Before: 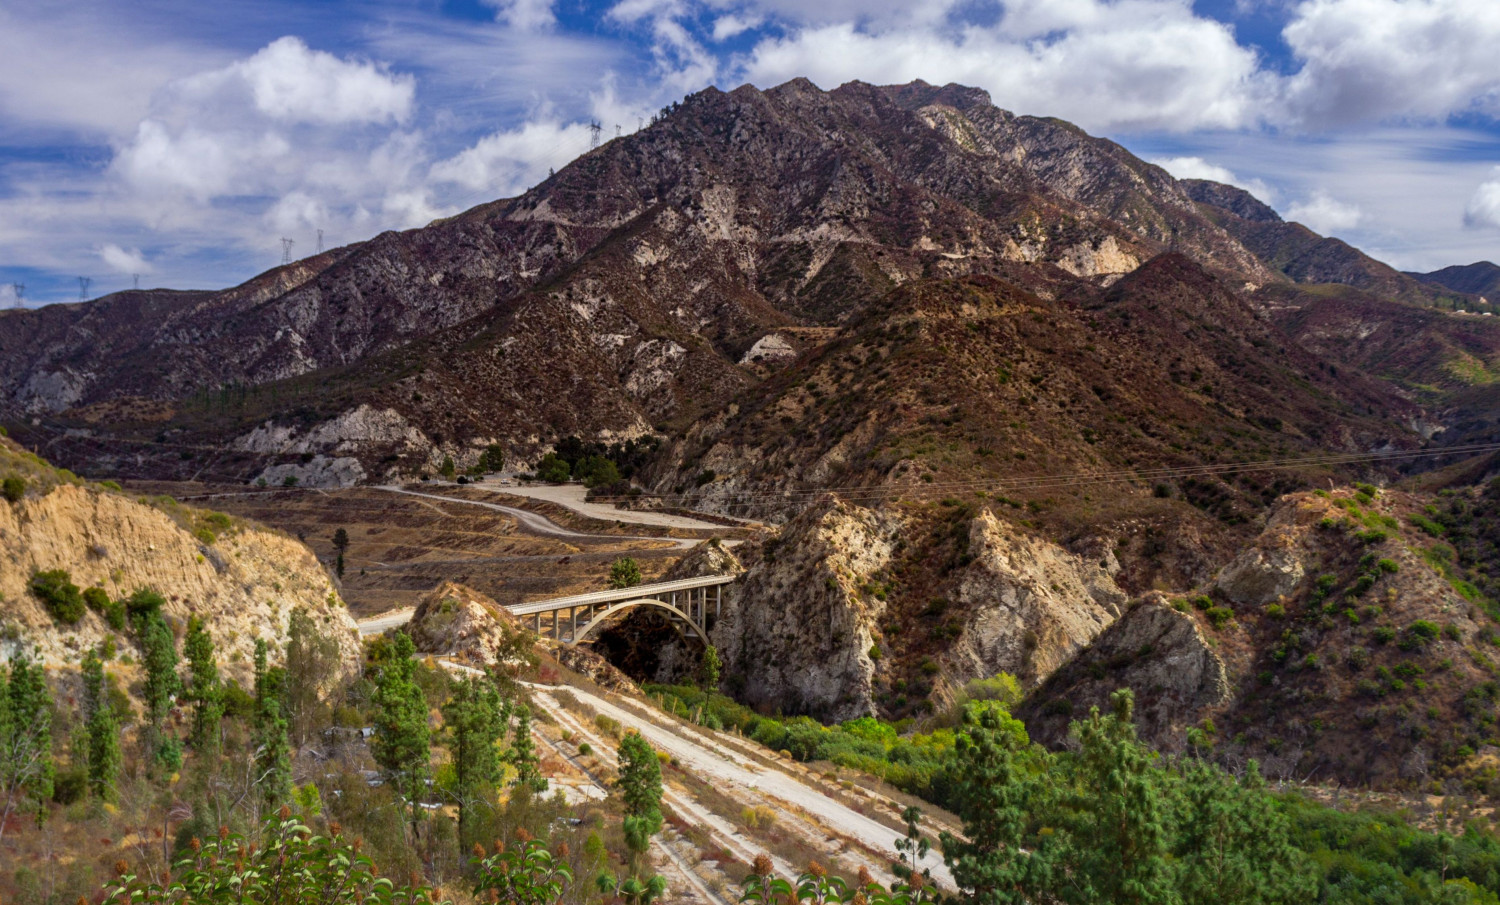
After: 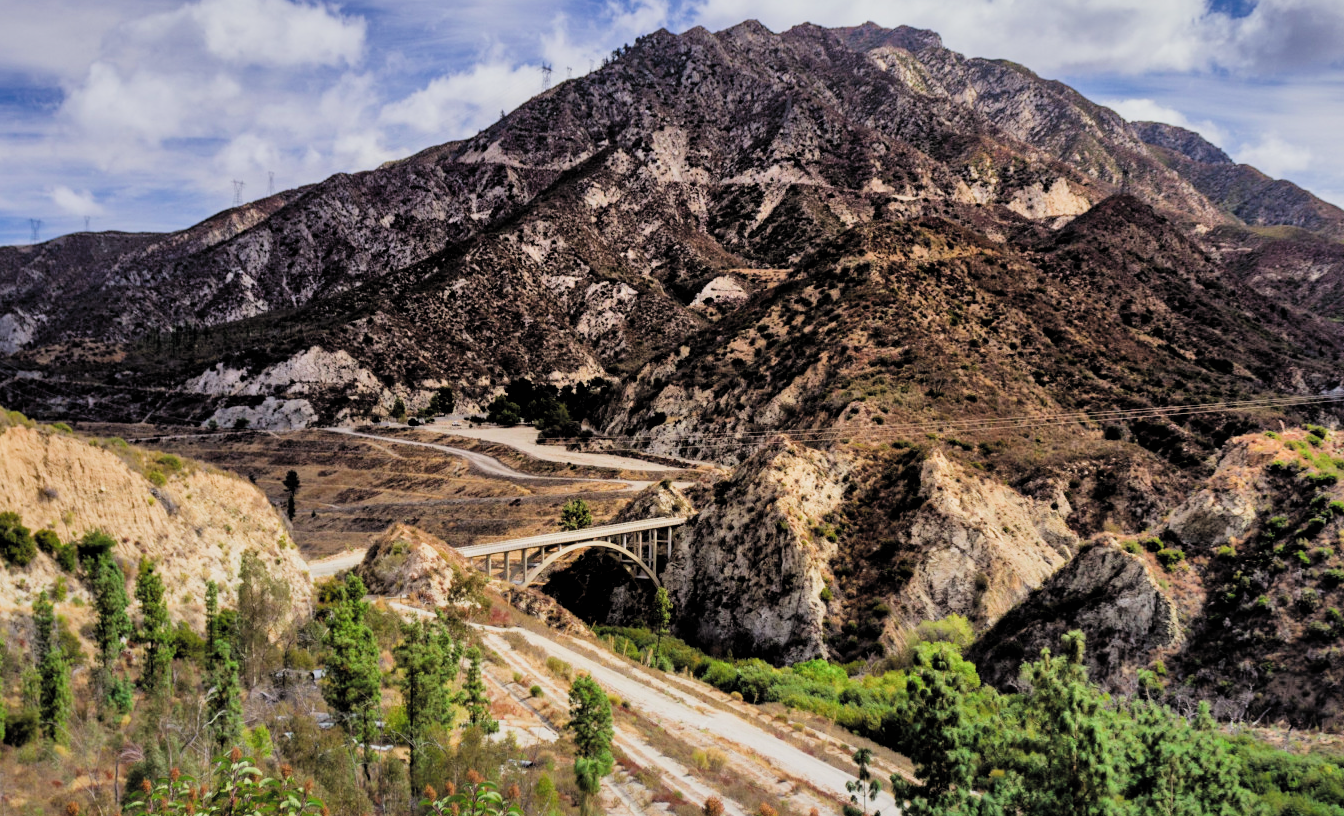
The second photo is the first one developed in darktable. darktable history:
filmic rgb: black relative exposure -4.12 EV, white relative exposure 5.13 EV, threshold 2.99 EV, hardness 2.15, contrast 1.182, color science v4 (2020), iterations of high-quality reconstruction 0, enable highlight reconstruction true
shadows and highlights: shadows 60.18, highlights -60.45, soften with gaussian
crop: left 3.267%, top 6.444%, right 6.416%, bottom 3.318%
exposure: black level correction 0, exposure 0.695 EV, compensate highlight preservation false
